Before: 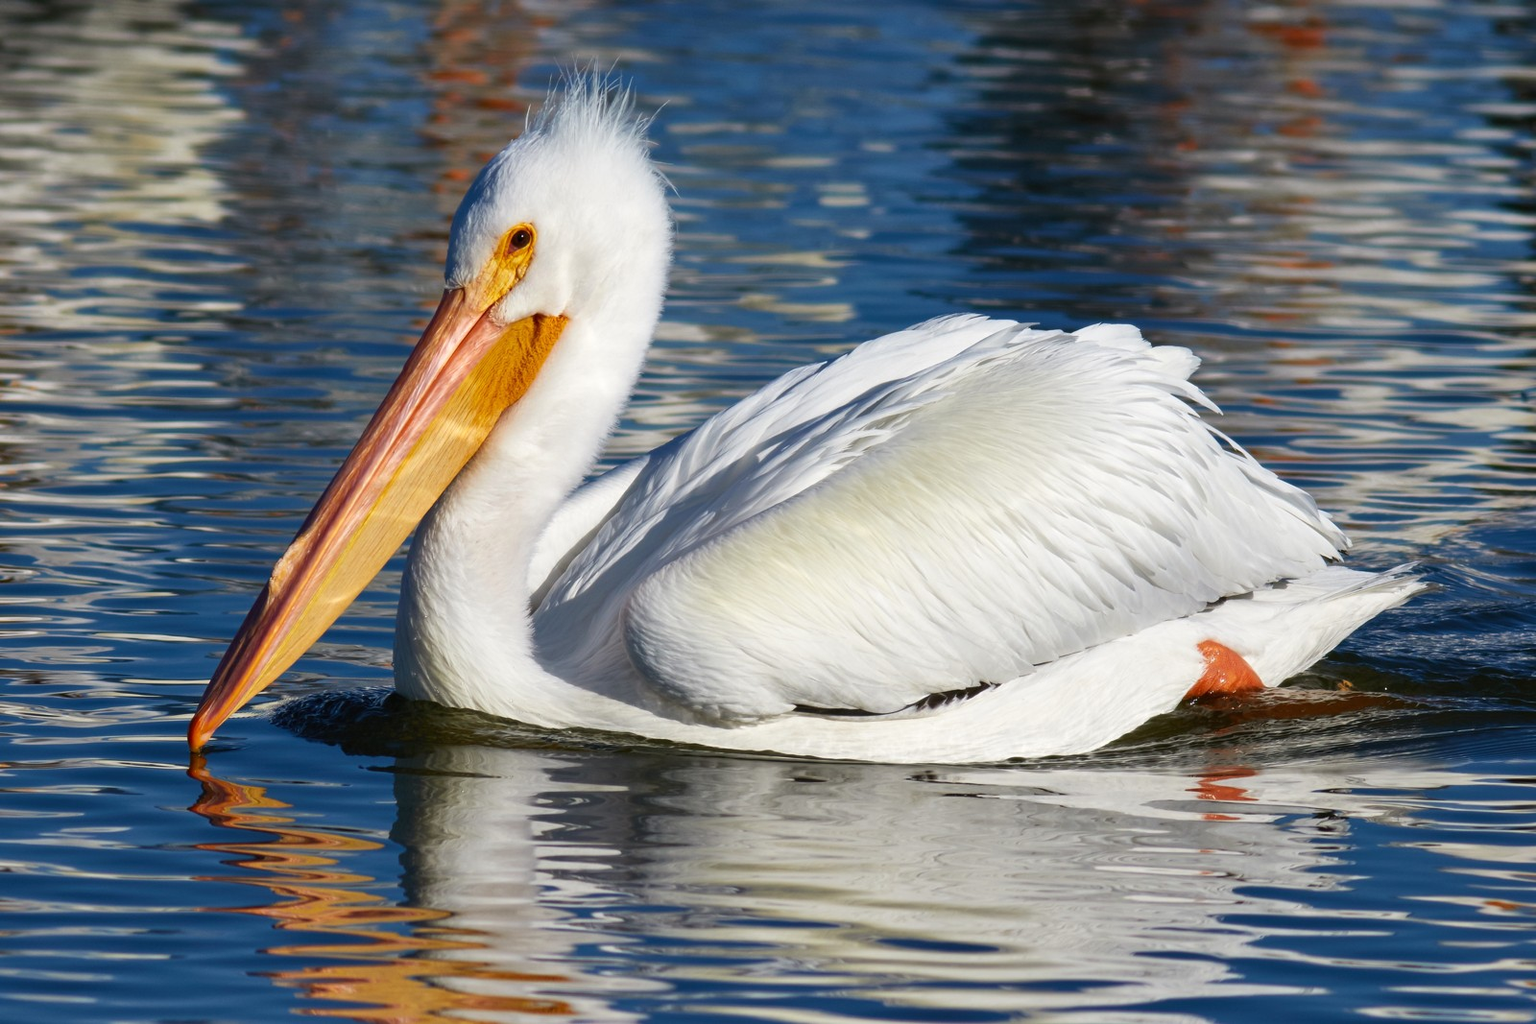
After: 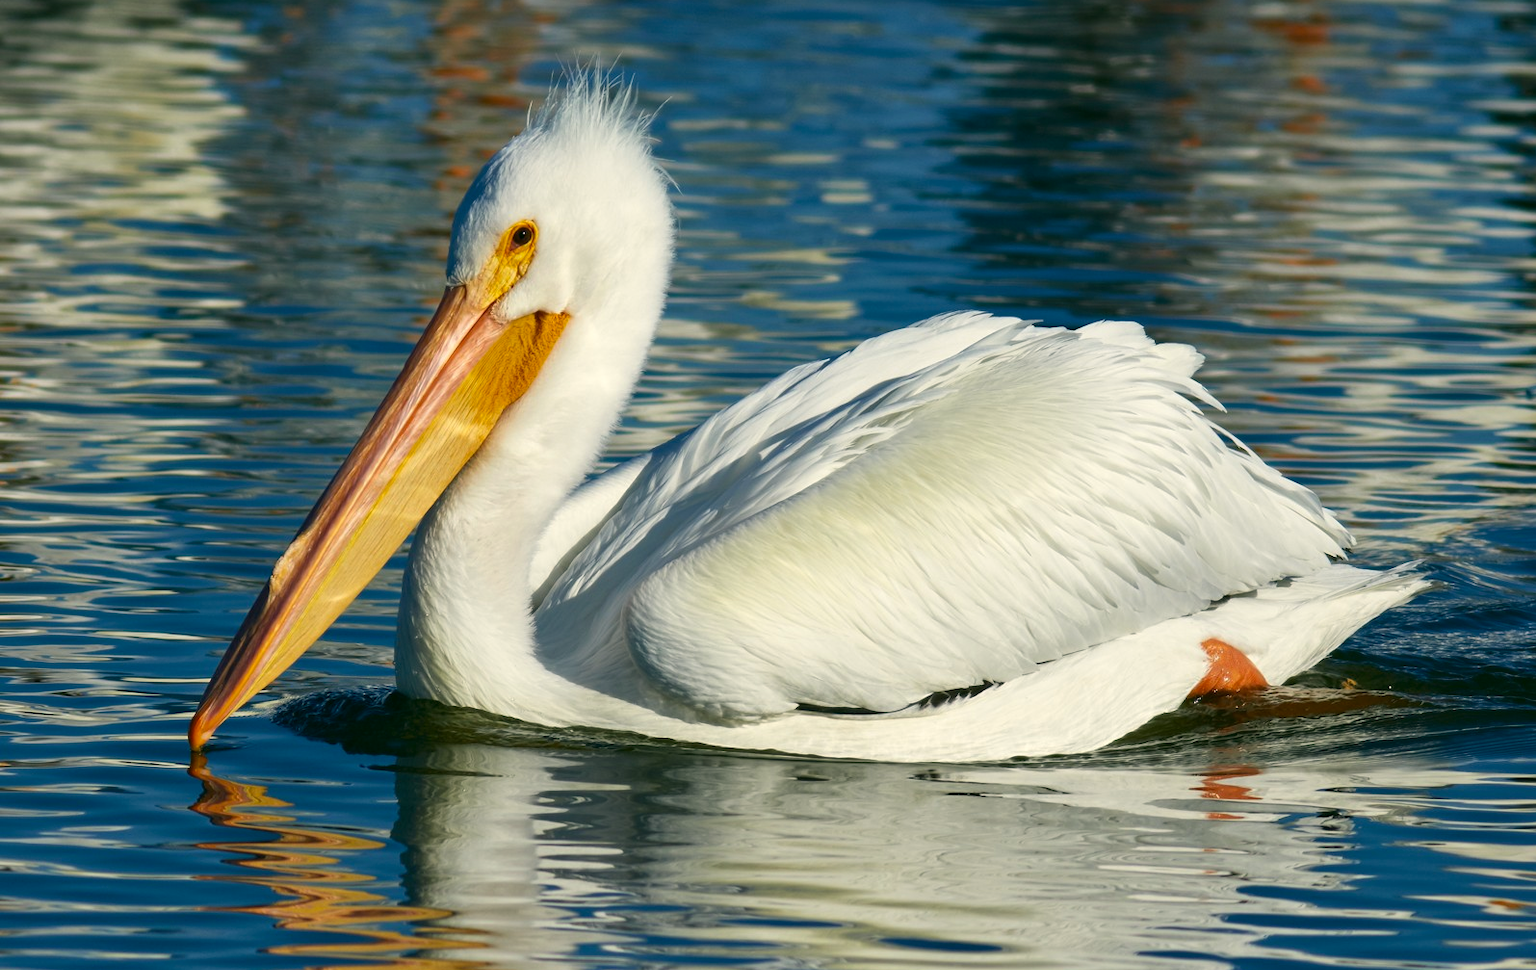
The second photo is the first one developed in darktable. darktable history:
crop: top 0.448%, right 0.264%, bottom 5.045%
color correction: highlights a* -0.482, highlights b* 9.48, shadows a* -9.48, shadows b* 0.803
